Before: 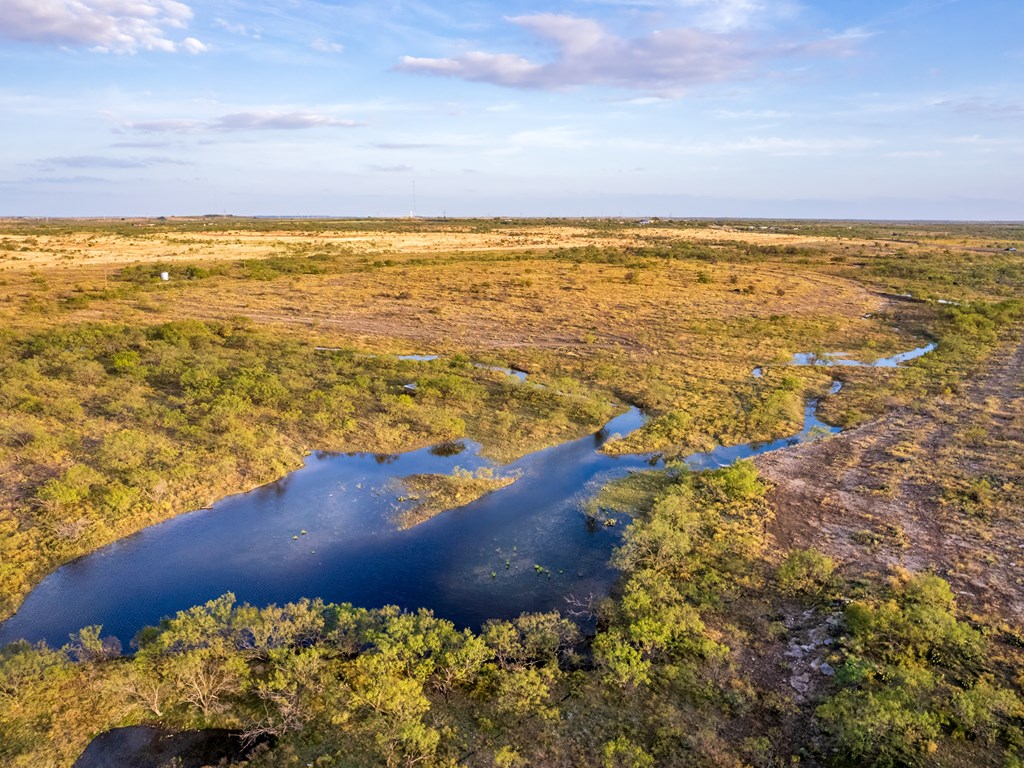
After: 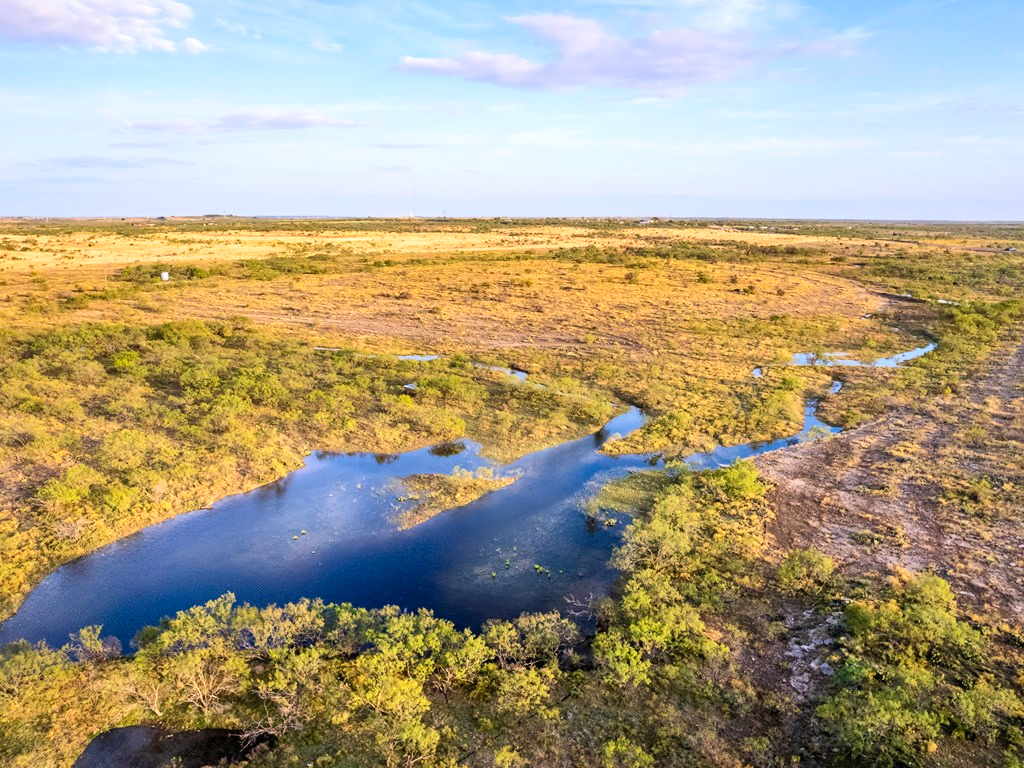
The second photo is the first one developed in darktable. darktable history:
contrast brightness saturation: contrast 0.2, brightness 0.15, saturation 0.14
